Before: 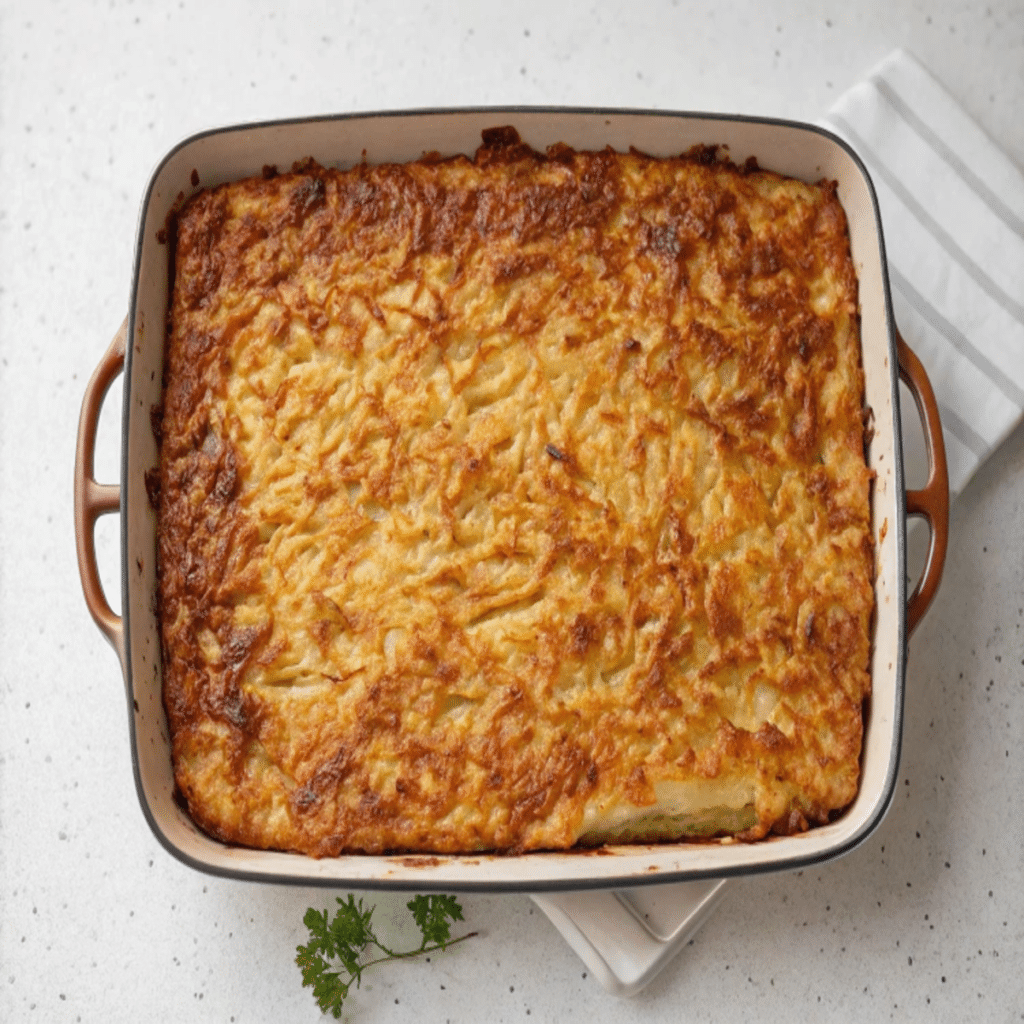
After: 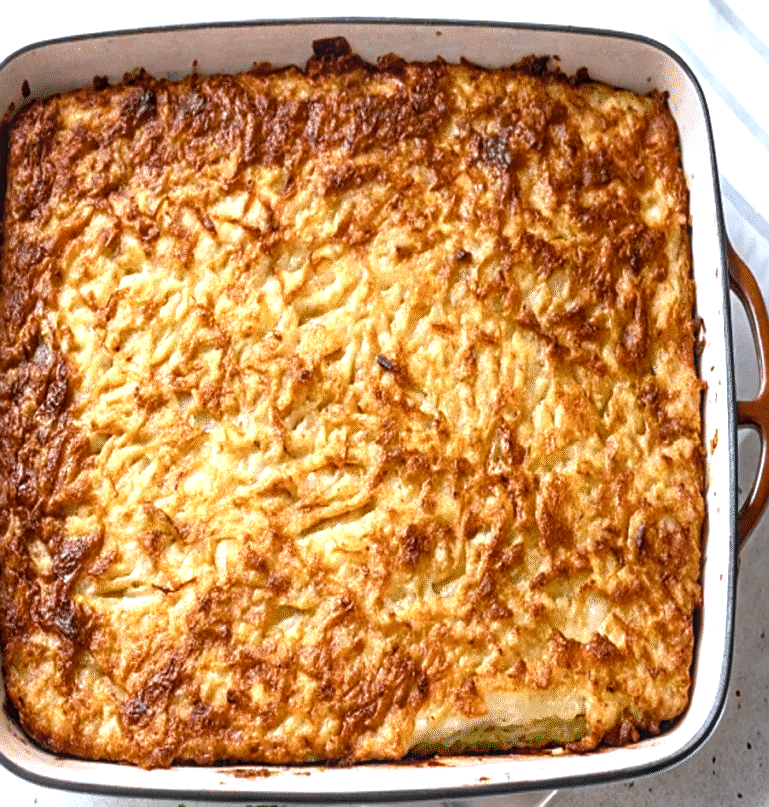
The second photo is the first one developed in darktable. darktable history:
local contrast: on, module defaults
color correction: highlights a* -0.722, highlights b* -9.21
color calibration: gray › normalize channels true, x 0.355, y 0.367, temperature 4682 K, gamut compression 0.022
sharpen: amount 0.468
tone equalizer: -8 EV -0.397 EV, -7 EV -0.417 EV, -6 EV -0.311 EV, -5 EV -0.255 EV, -3 EV 0.228 EV, -2 EV 0.341 EV, -1 EV 0.385 EV, +0 EV 0.433 EV
crop: left 16.545%, top 8.755%, right 8.293%, bottom 12.427%
color balance rgb: shadows lift › chroma 0.808%, shadows lift › hue 113.57°, global offset › hue 171.28°, perceptual saturation grading › global saturation 20%, perceptual saturation grading › highlights -25.728%, perceptual saturation grading › shadows 24.293%, perceptual brilliance grading › highlights 14.209%, perceptual brilliance grading › shadows -18.664%
